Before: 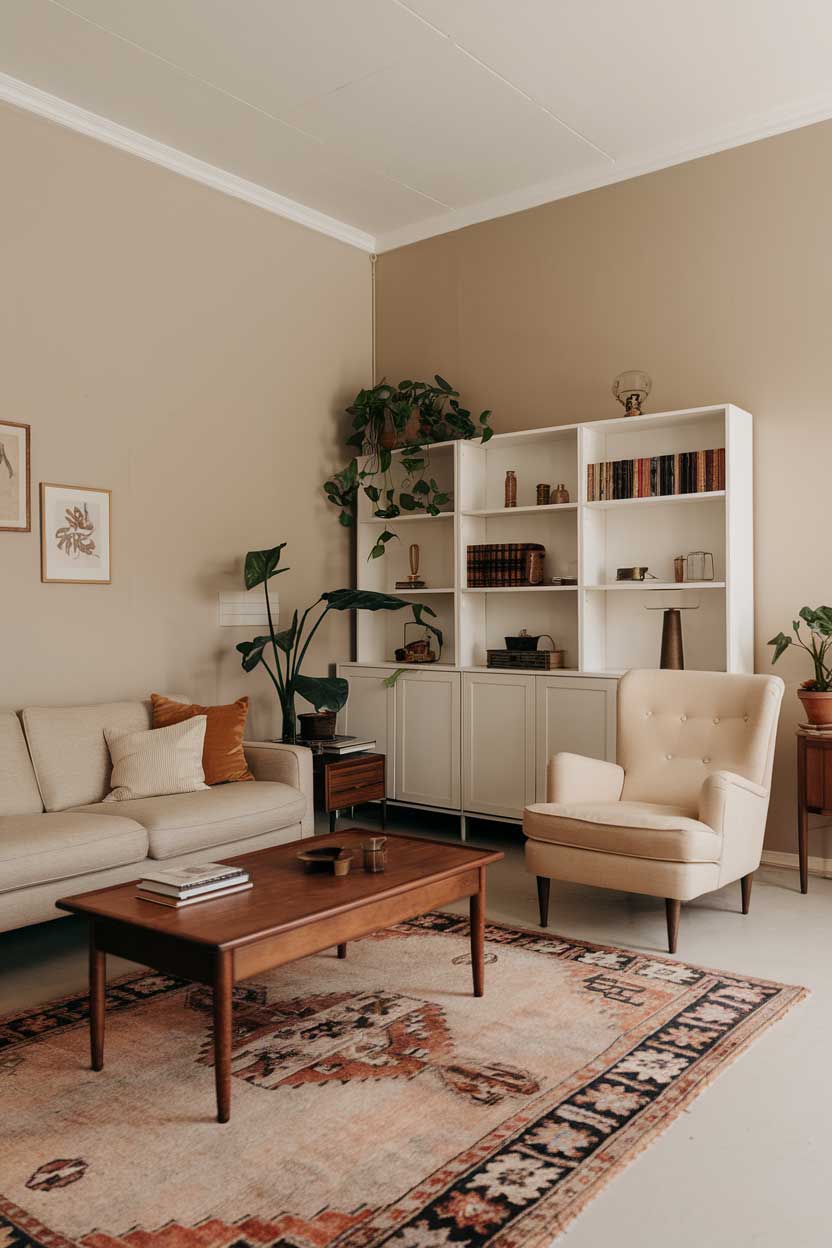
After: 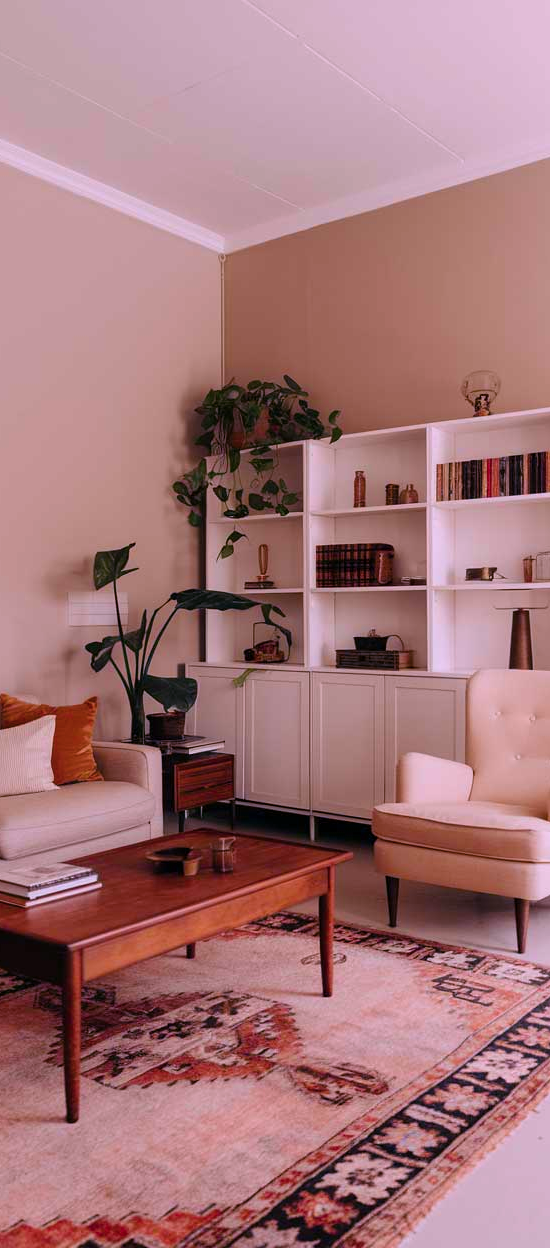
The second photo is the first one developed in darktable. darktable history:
crop and rotate: left 18.237%, right 15.655%
color correction: highlights a* 15.67, highlights b* -19.88
color balance rgb: shadows lift › luminance 0.484%, shadows lift › chroma 6.763%, shadows lift › hue 302.82°, highlights gain › chroma 0.201%, highlights gain › hue 331.65°, perceptual saturation grading › global saturation 25.788%, global vibrance 20%
